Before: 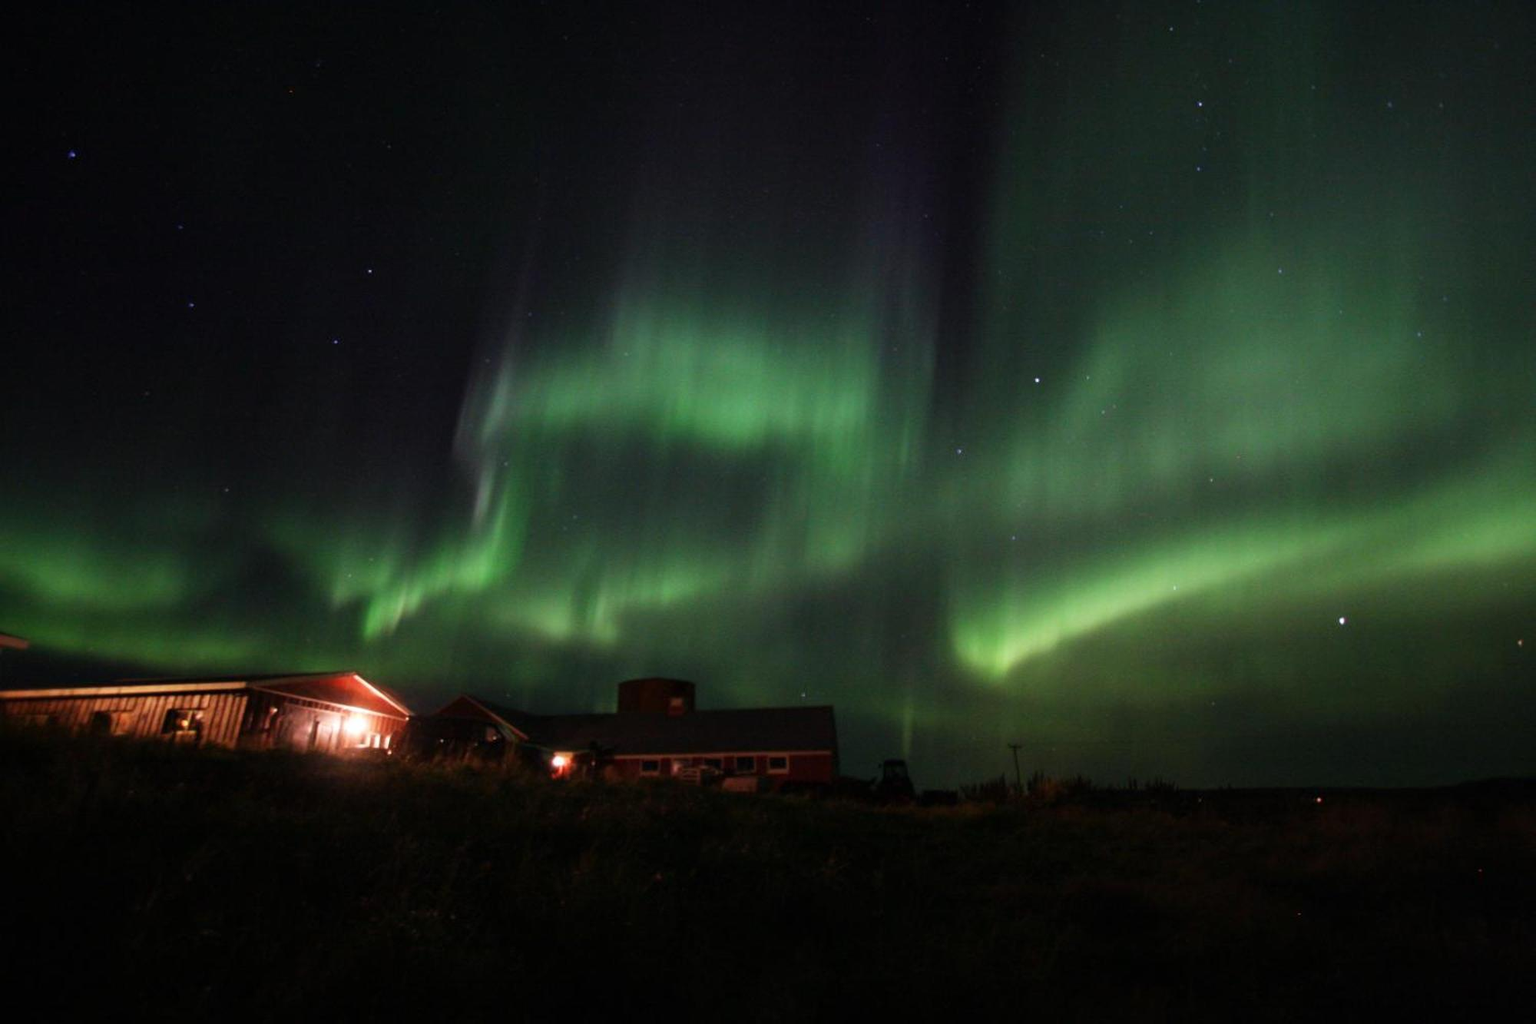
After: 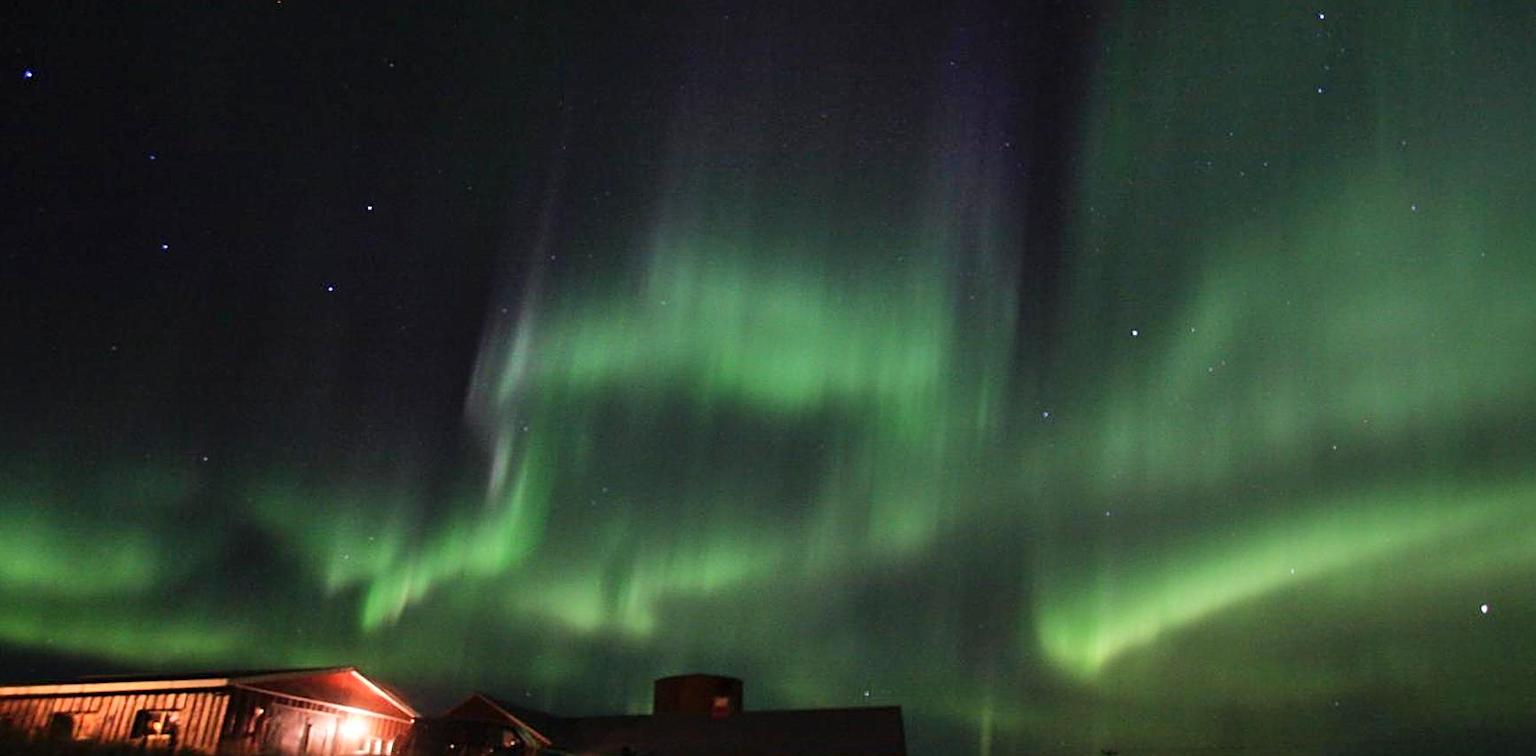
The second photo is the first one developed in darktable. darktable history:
sharpen: on, module defaults
exposure: compensate highlight preservation false
shadows and highlights: low approximation 0.01, soften with gaussian
crop: left 3.134%, top 8.849%, right 9.616%, bottom 26.645%
